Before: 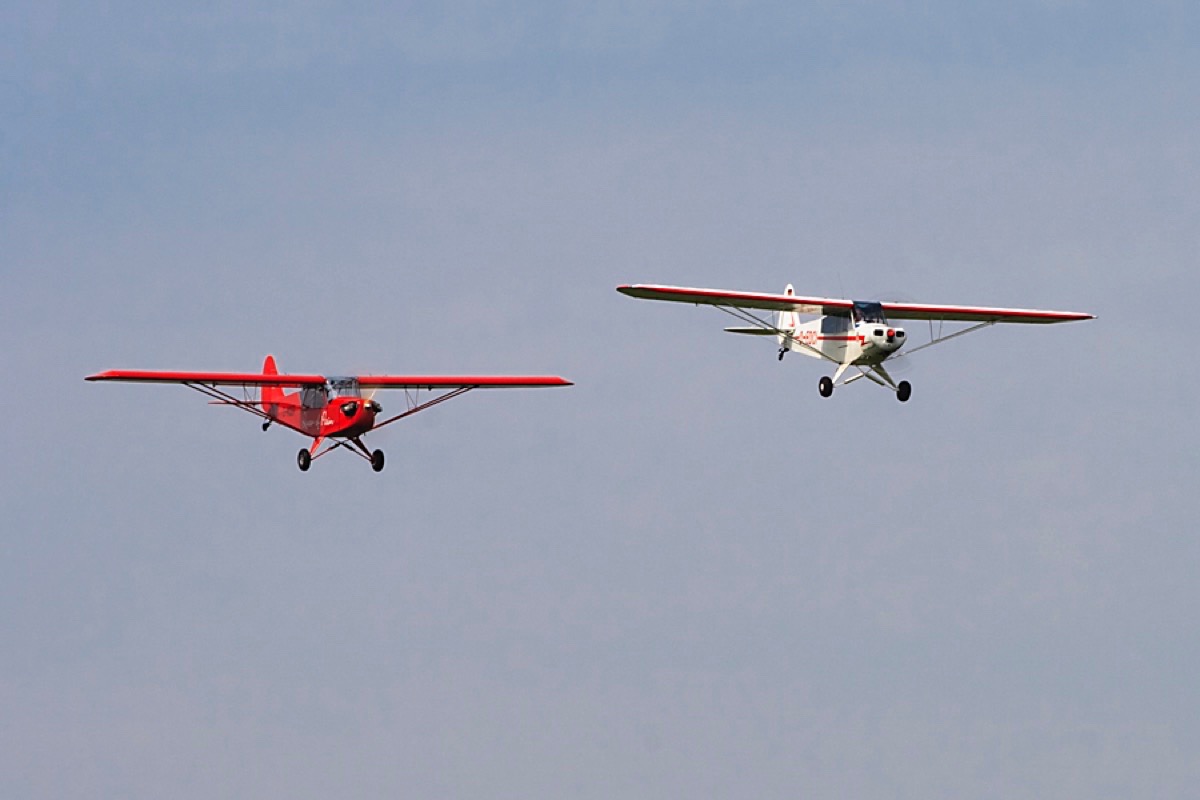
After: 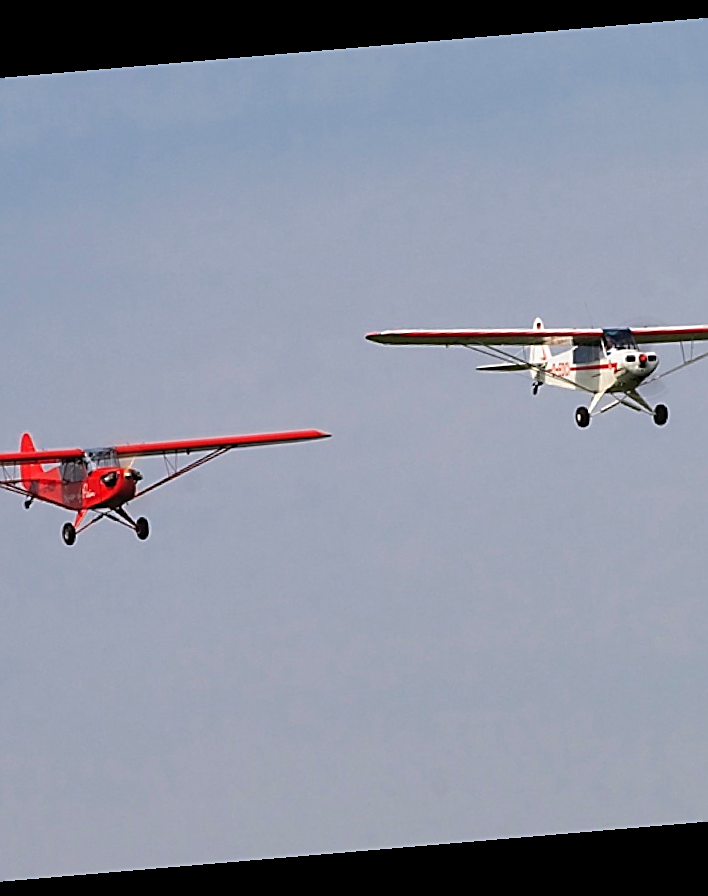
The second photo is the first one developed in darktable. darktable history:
sharpen: on, module defaults
crop: left 21.674%, right 22.086%
rotate and perspective: rotation -4.86°, automatic cropping off
